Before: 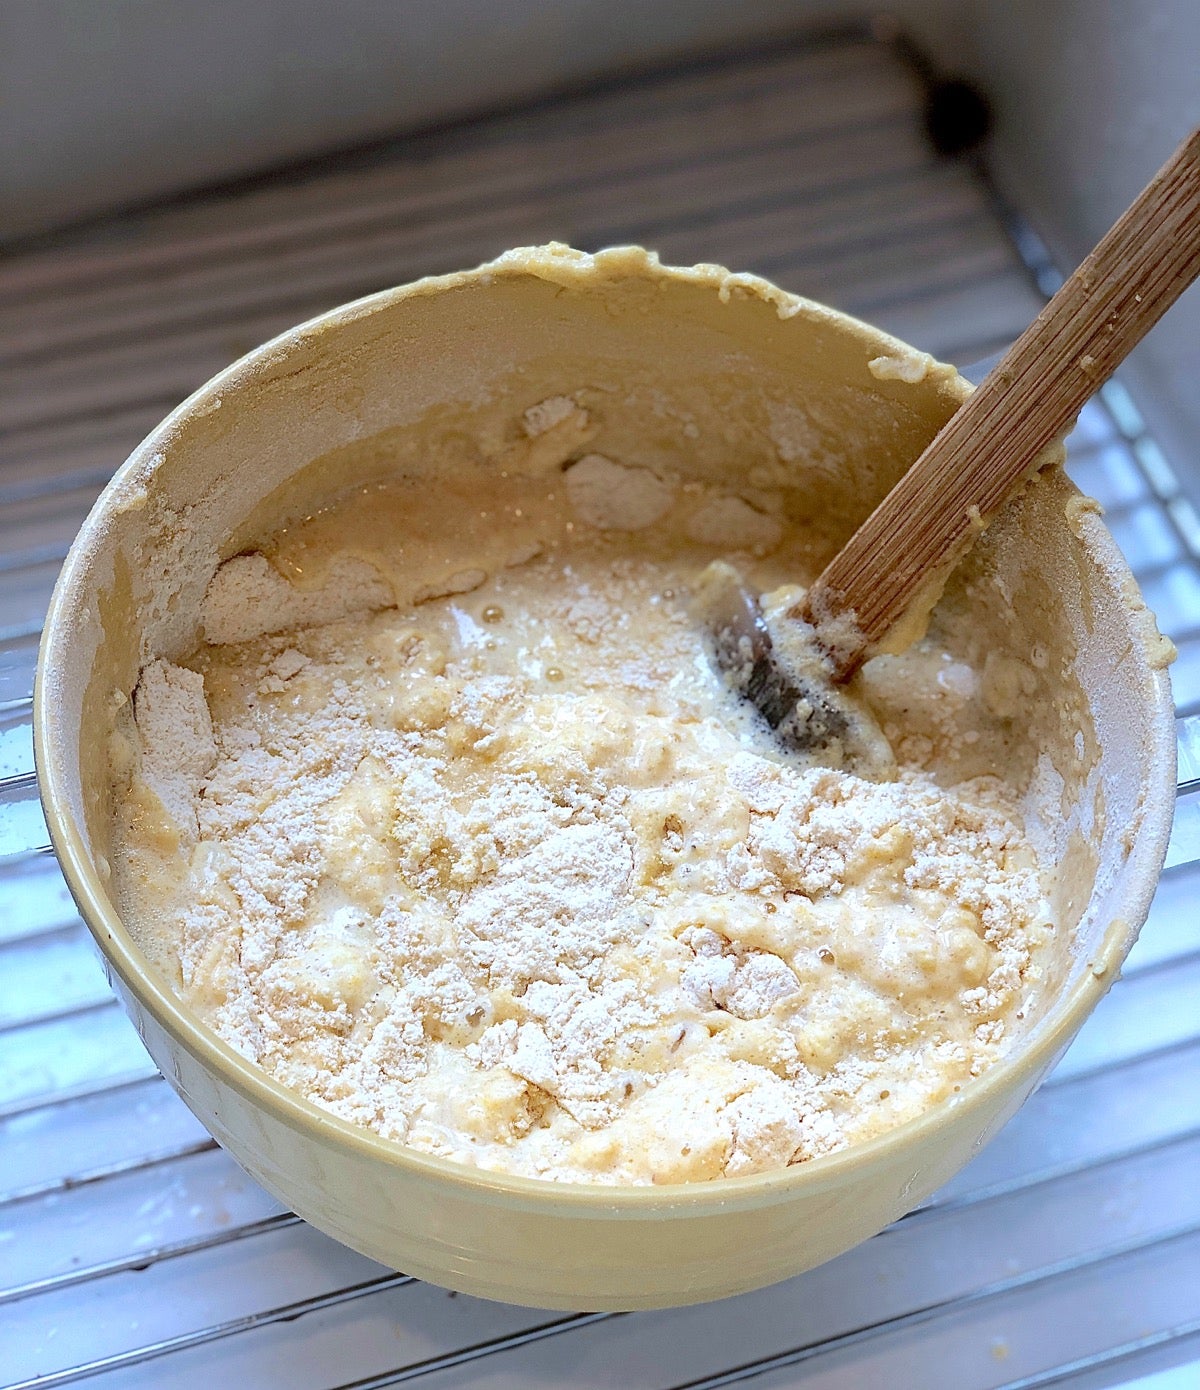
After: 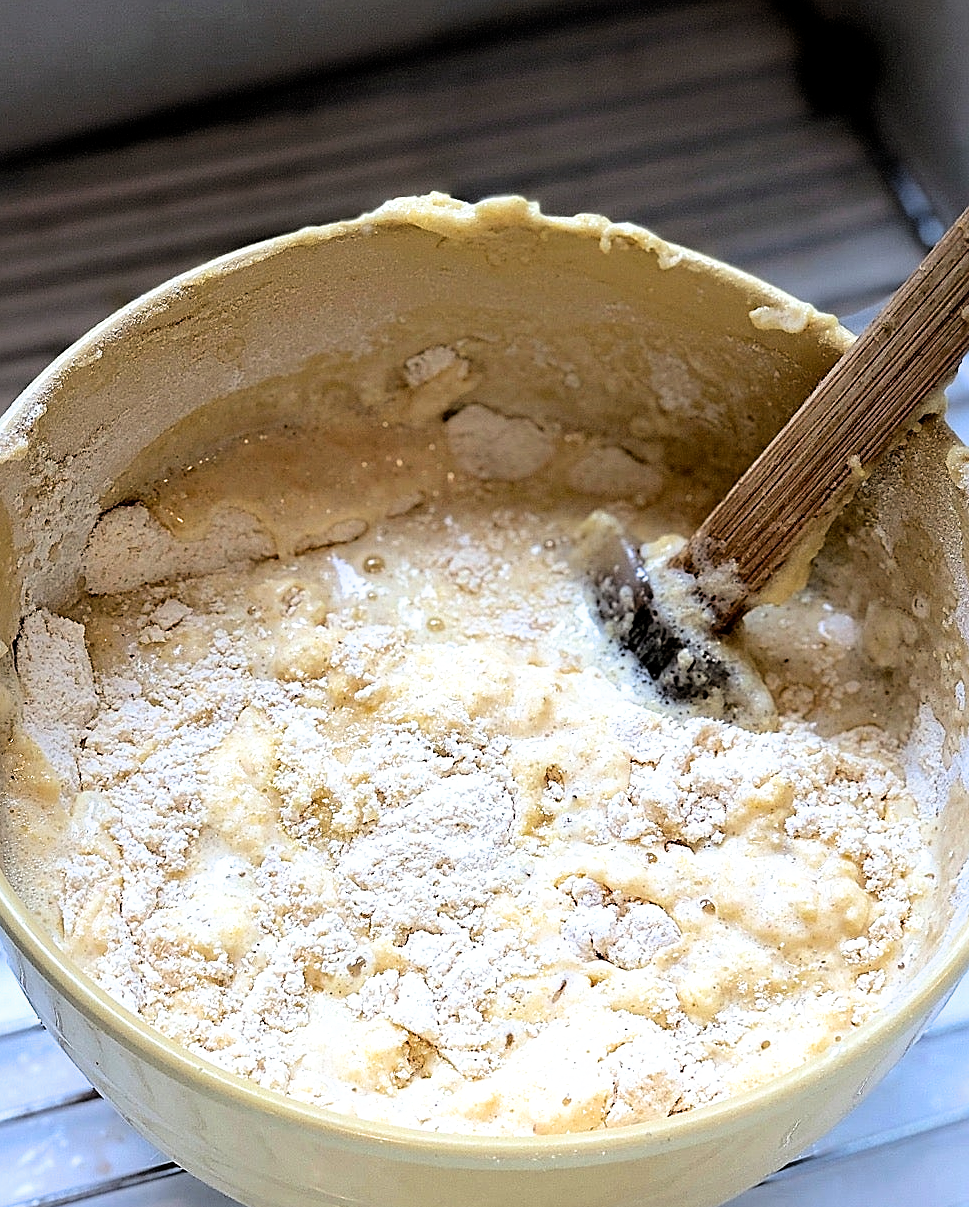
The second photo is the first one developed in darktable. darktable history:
crop: left 9.94%, top 3.62%, right 9.306%, bottom 9.479%
sharpen: on, module defaults
filmic rgb: black relative exposure -5.64 EV, white relative exposure 2.49 EV, target black luminance 0%, hardness 4.51, latitude 66.86%, contrast 1.469, shadows ↔ highlights balance -3.74%, add noise in highlights 0.001, color science v3 (2019), use custom middle-gray values true, iterations of high-quality reconstruction 0, contrast in highlights soft
